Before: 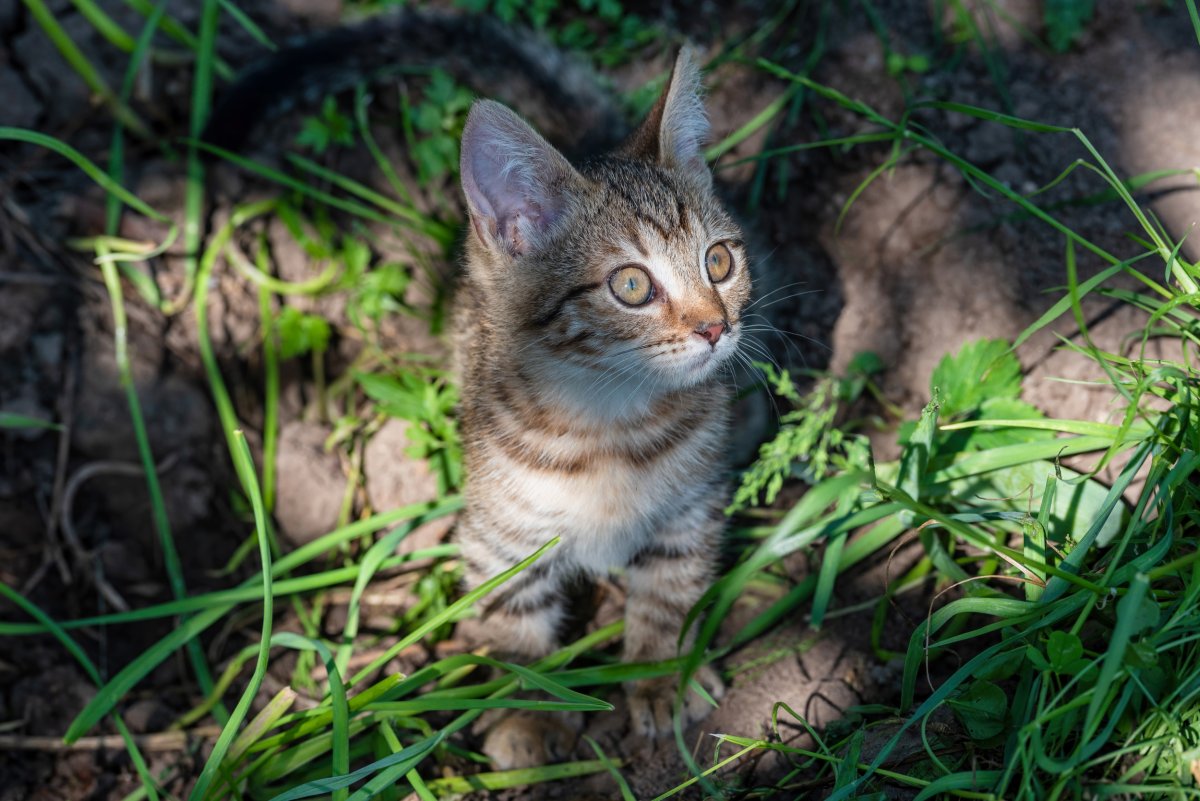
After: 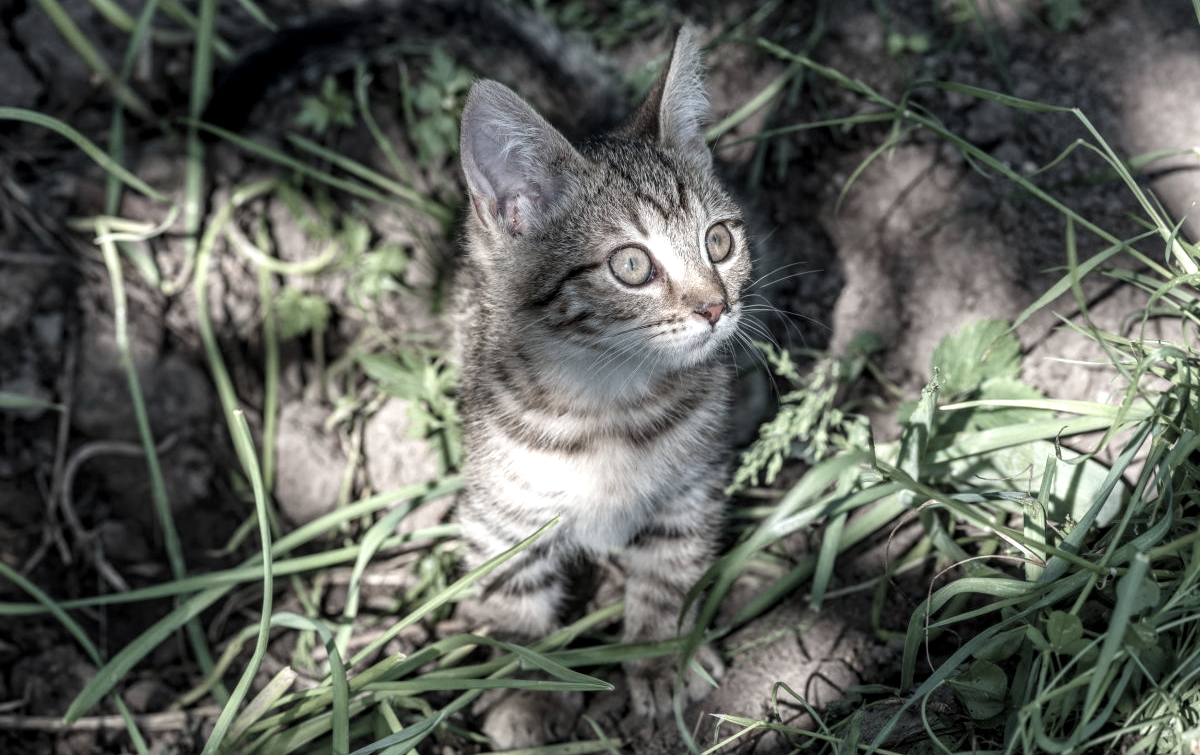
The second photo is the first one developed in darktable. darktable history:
local contrast: on, module defaults
color zones: curves: ch1 [(0, 0.34) (0.143, 0.164) (0.286, 0.152) (0.429, 0.176) (0.571, 0.173) (0.714, 0.188) (0.857, 0.199) (1, 0.34)]
crop and rotate: top 2.621%, bottom 3.01%
exposure: exposure 0.452 EV, compensate highlight preservation false
